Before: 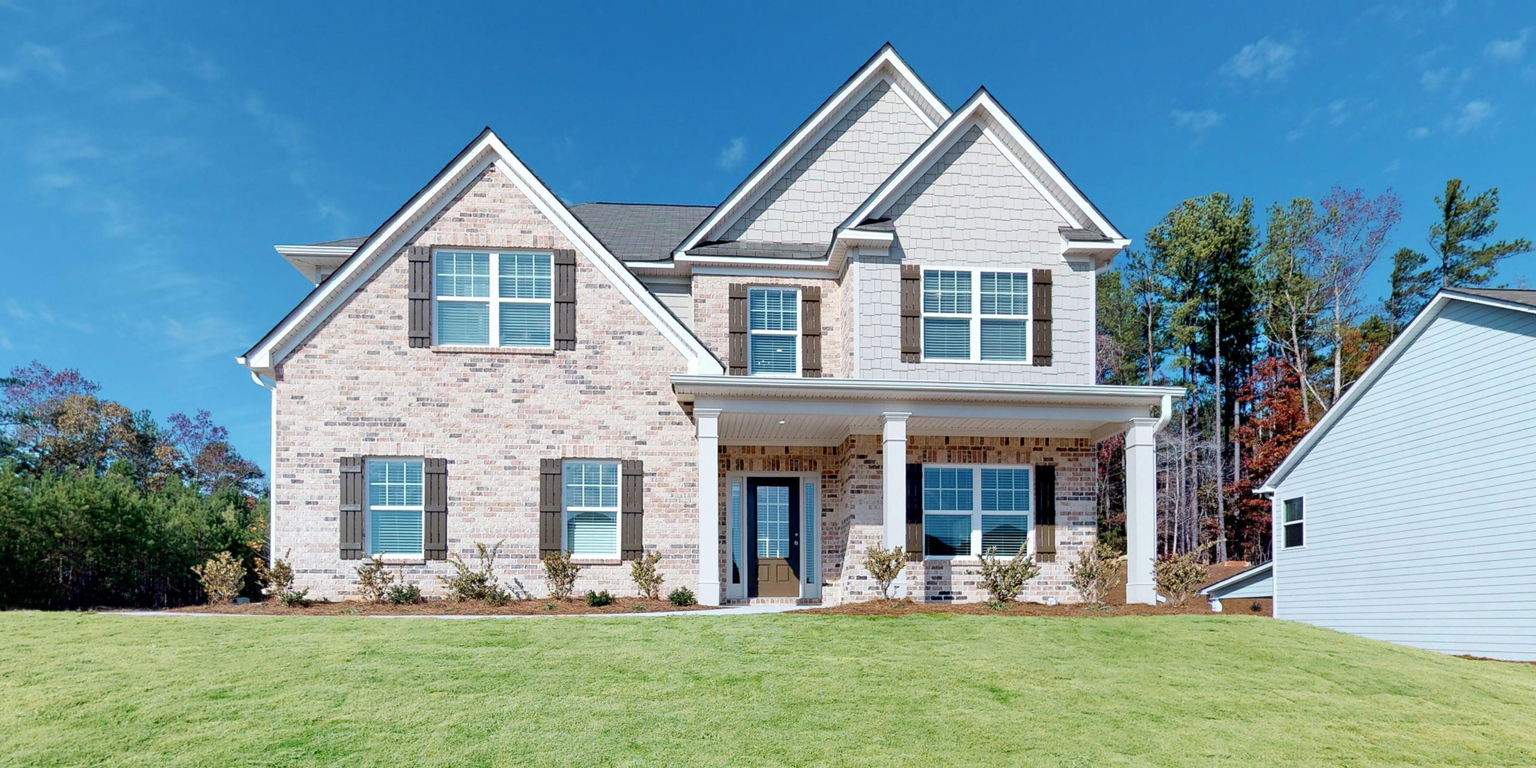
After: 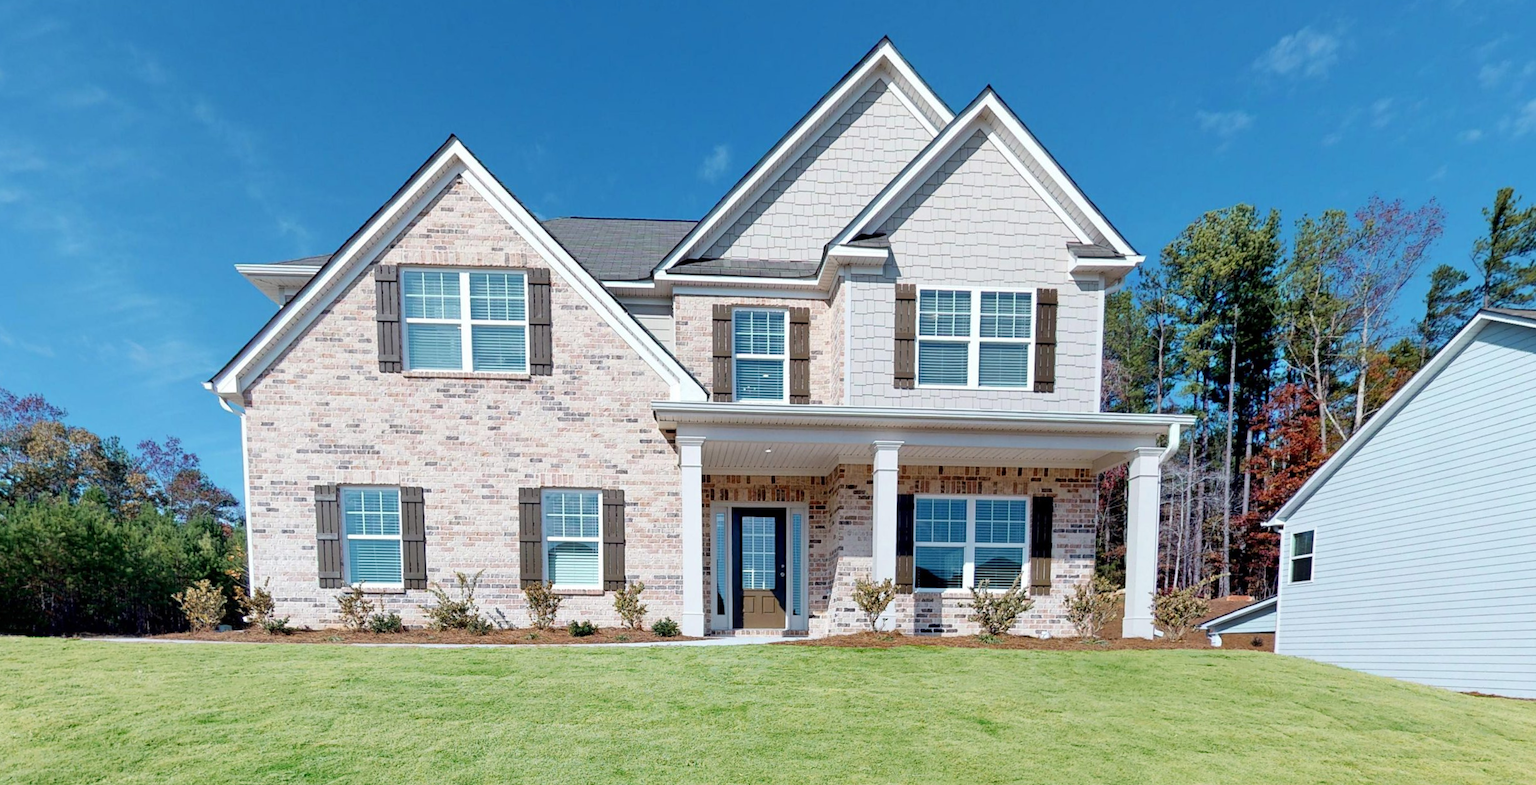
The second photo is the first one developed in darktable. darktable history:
shadows and highlights: radius 334.93, shadows 63.48, highlights 6.06, compress 87.7%, highlights color adjustment 39.73%, soften with gaussian
rotate and perspective: rotation 0.074°, lens shift (vertical) 0.096, lens shift (horizontal) -0.041, crop left 0.043, crop right 0.952, crop top 0.024, crop bottom 0.979
